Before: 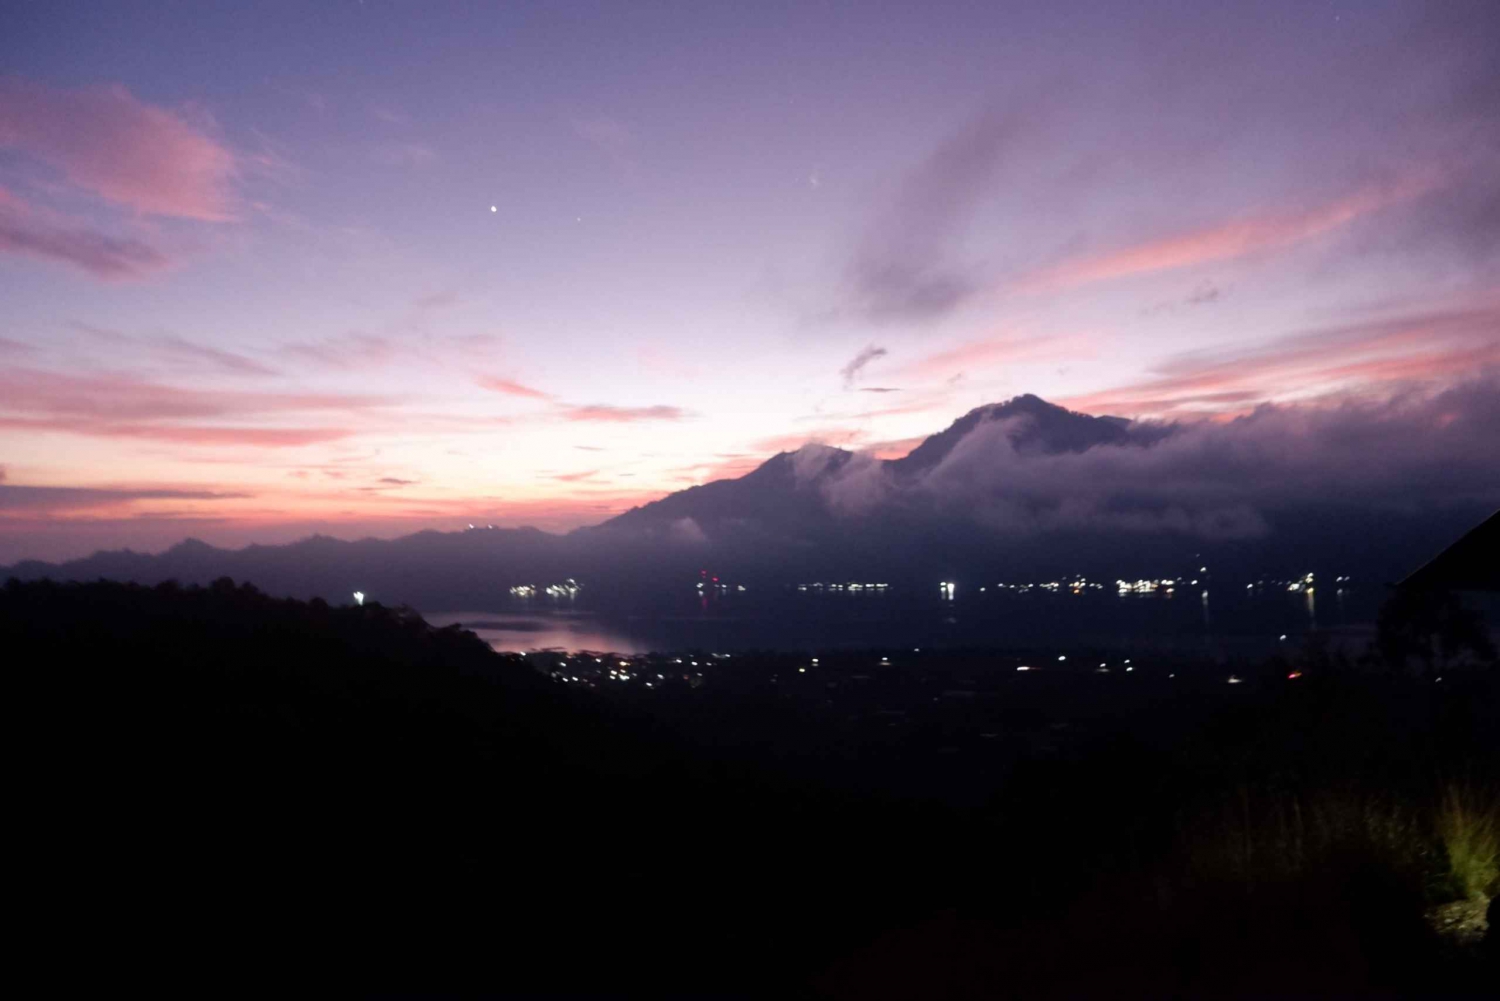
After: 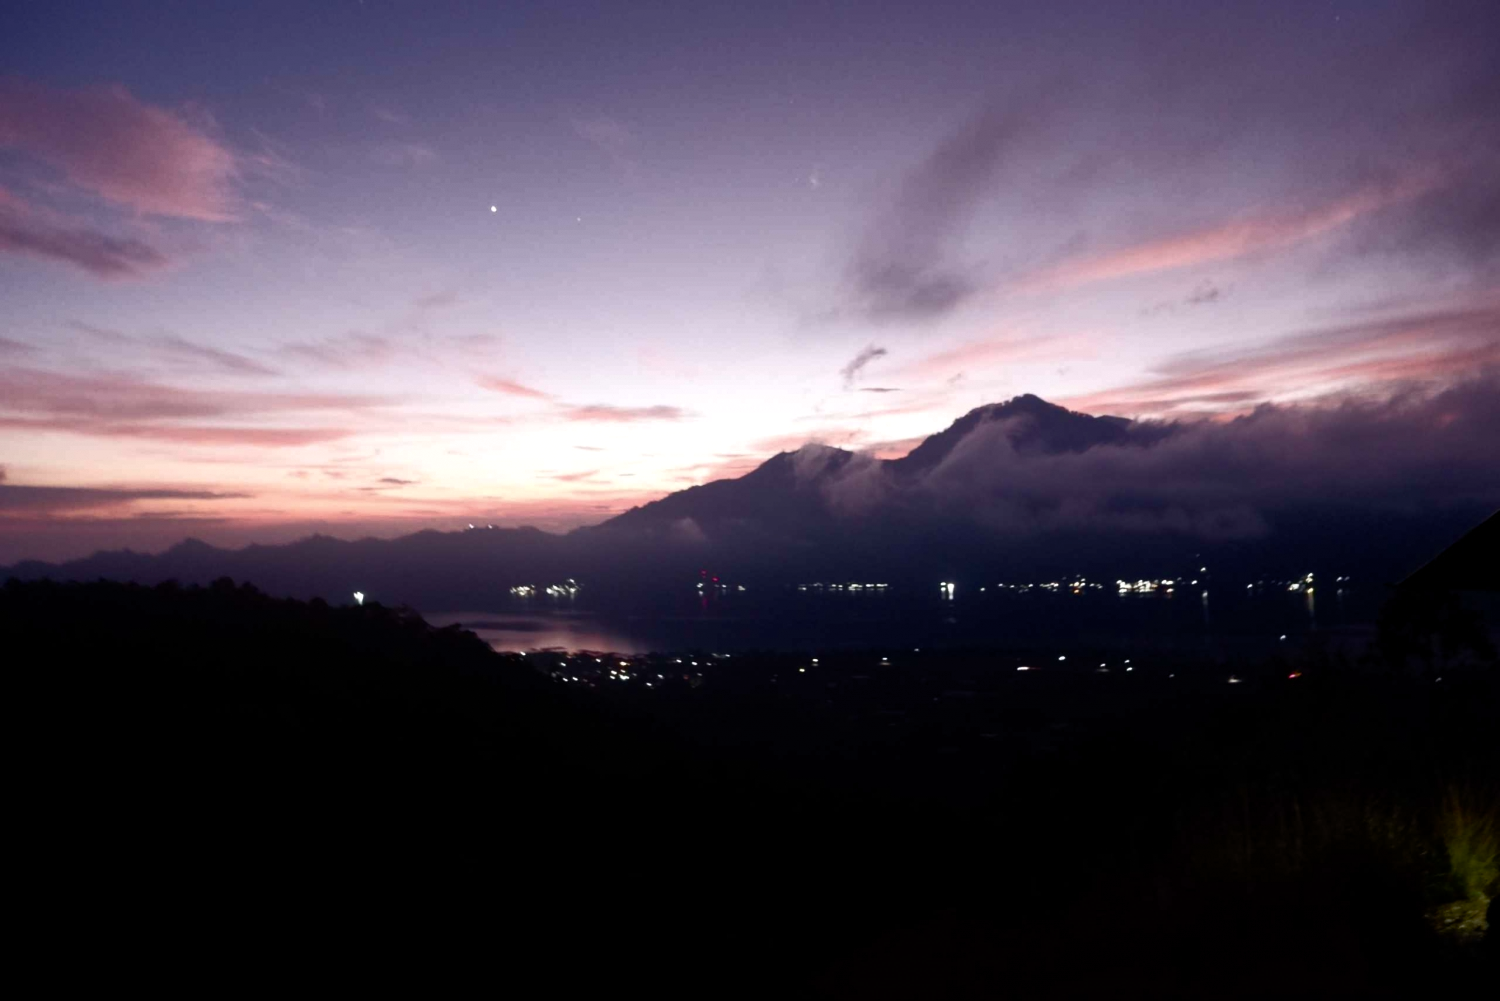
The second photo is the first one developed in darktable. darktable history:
tone equalizer: on, module defaults
color balance rgb: perceptual saturation grading › global saturation 25.644%, perceptual saturation grading › highlights -50.179%, perceptual saturation grading › shadows 30.113%, perceptual brilliance grading › highlights 3.43%, perceptual brilliance grading › mid-tones -17.89%, perceptual brilliance grading › shadows -41.025%, global vibrance 14.308%
